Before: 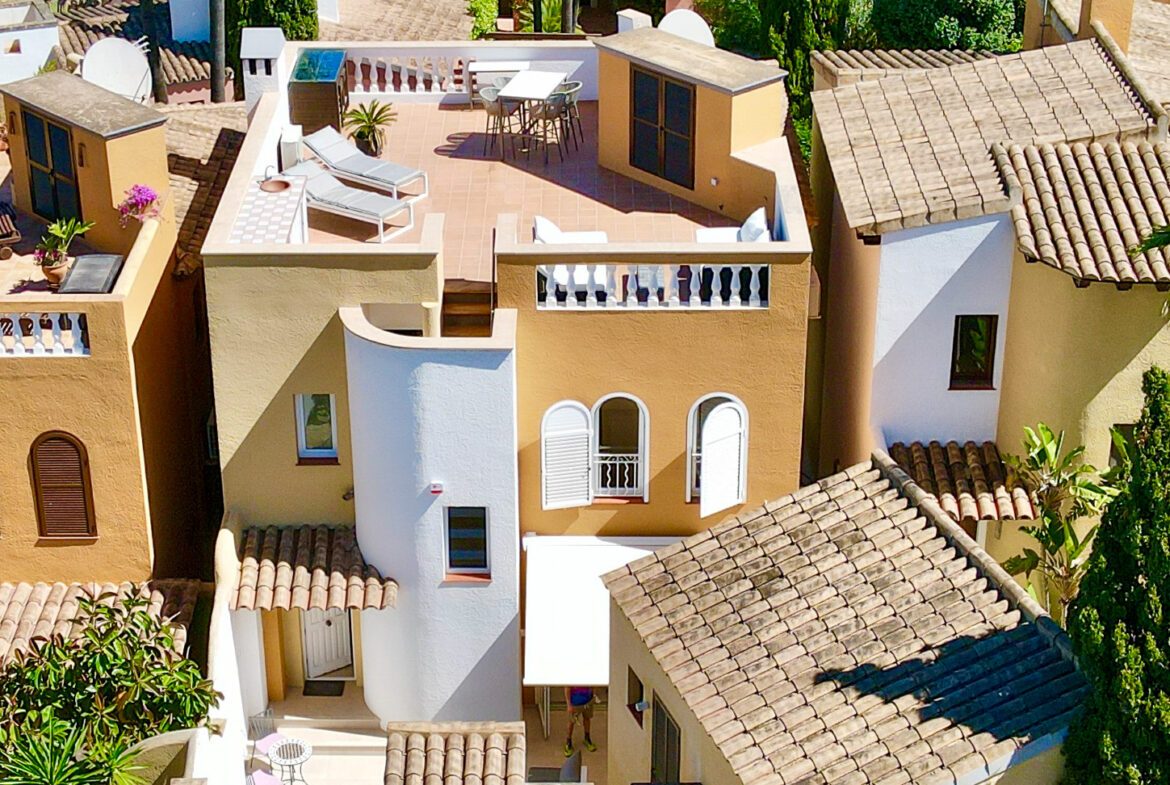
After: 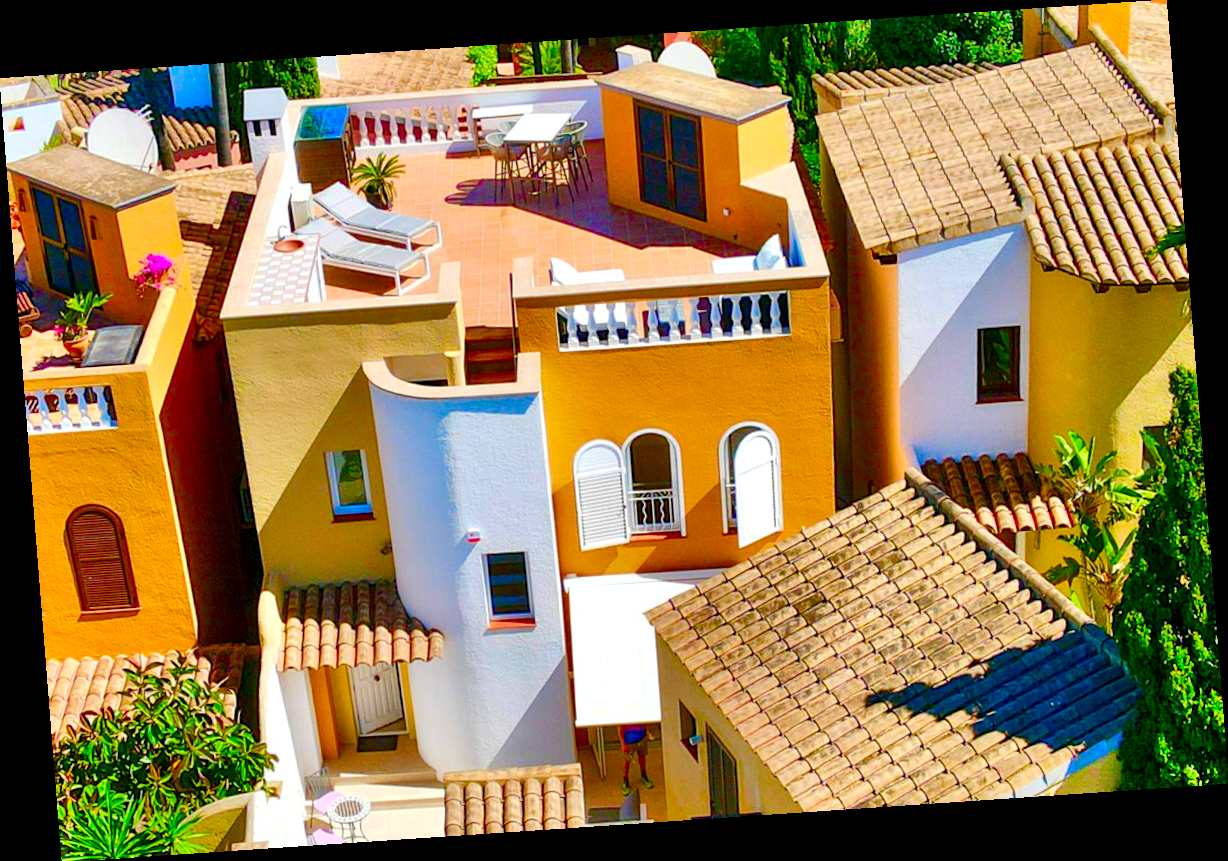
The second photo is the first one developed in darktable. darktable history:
color correction: saturation 2.15
shadows and highlights: shadows color adjustment 97.66%, soften with gaussian
rotate and perspective: rotation -4.2°, shear 0.006, automatic cropping off
local contrast: highlights 100%, shadows 100%, detail 120%, midtone range 0.2
